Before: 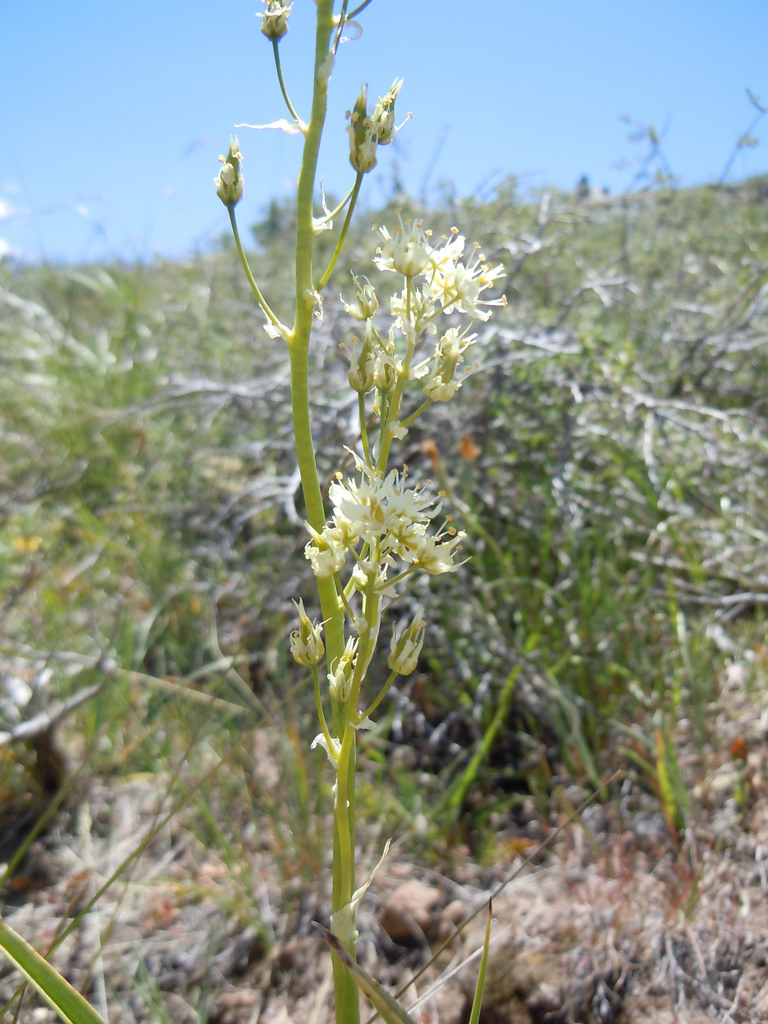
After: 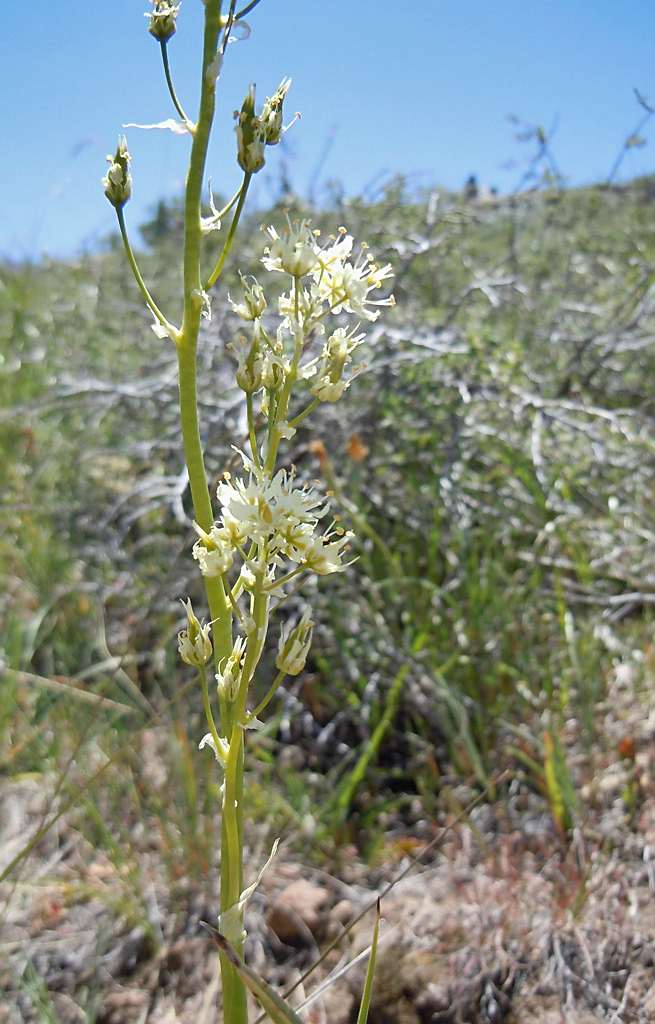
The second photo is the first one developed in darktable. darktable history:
shadows and highlights: shadows 43.71, white point adjustment -1.46, soften with gaussian
crop and rotate: left 14.584%
sharpen: on, module defaults
